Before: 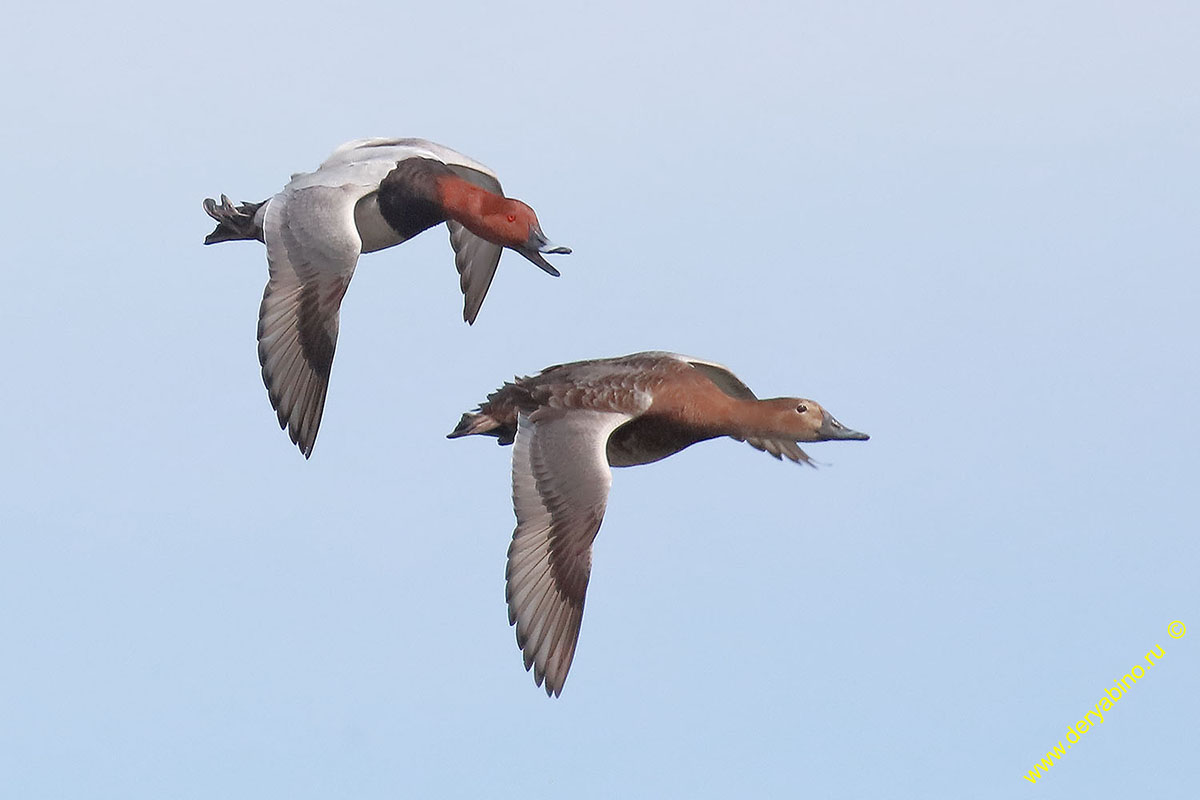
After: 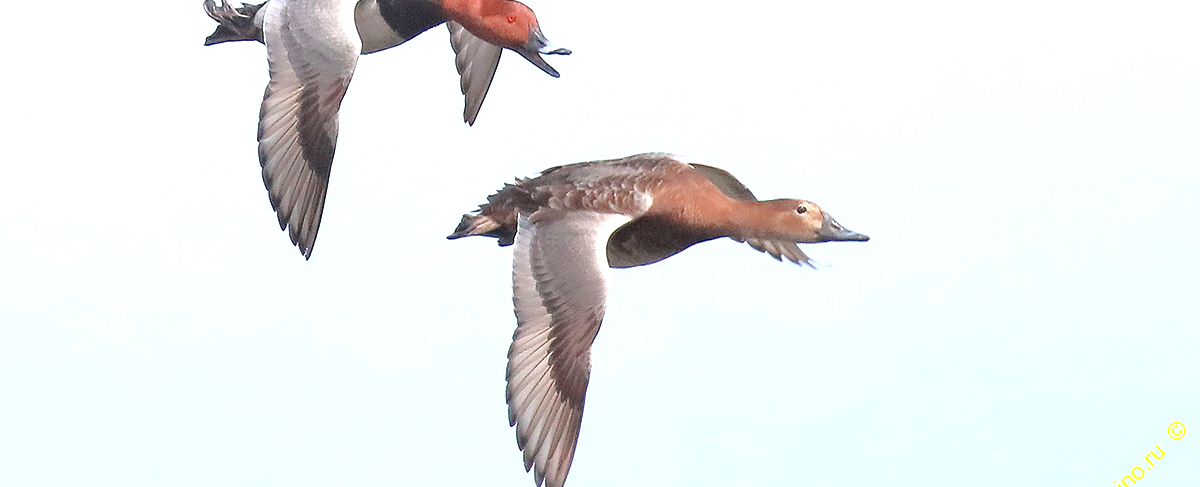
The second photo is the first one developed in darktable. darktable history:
exposure: black level correction 0, exposure 1 EV, compensate highlight preservation false
crop and rotate: top 24.987%, bottom 14.059%
color zones: curves: ch0 [(0, 0.5) (0.143, 0.5) (0.286, 0.5) (0.429, 0.495) (0.571, 0.437) (0.714, 0.44) (0.857, 0.496) (1, 0.5)]
